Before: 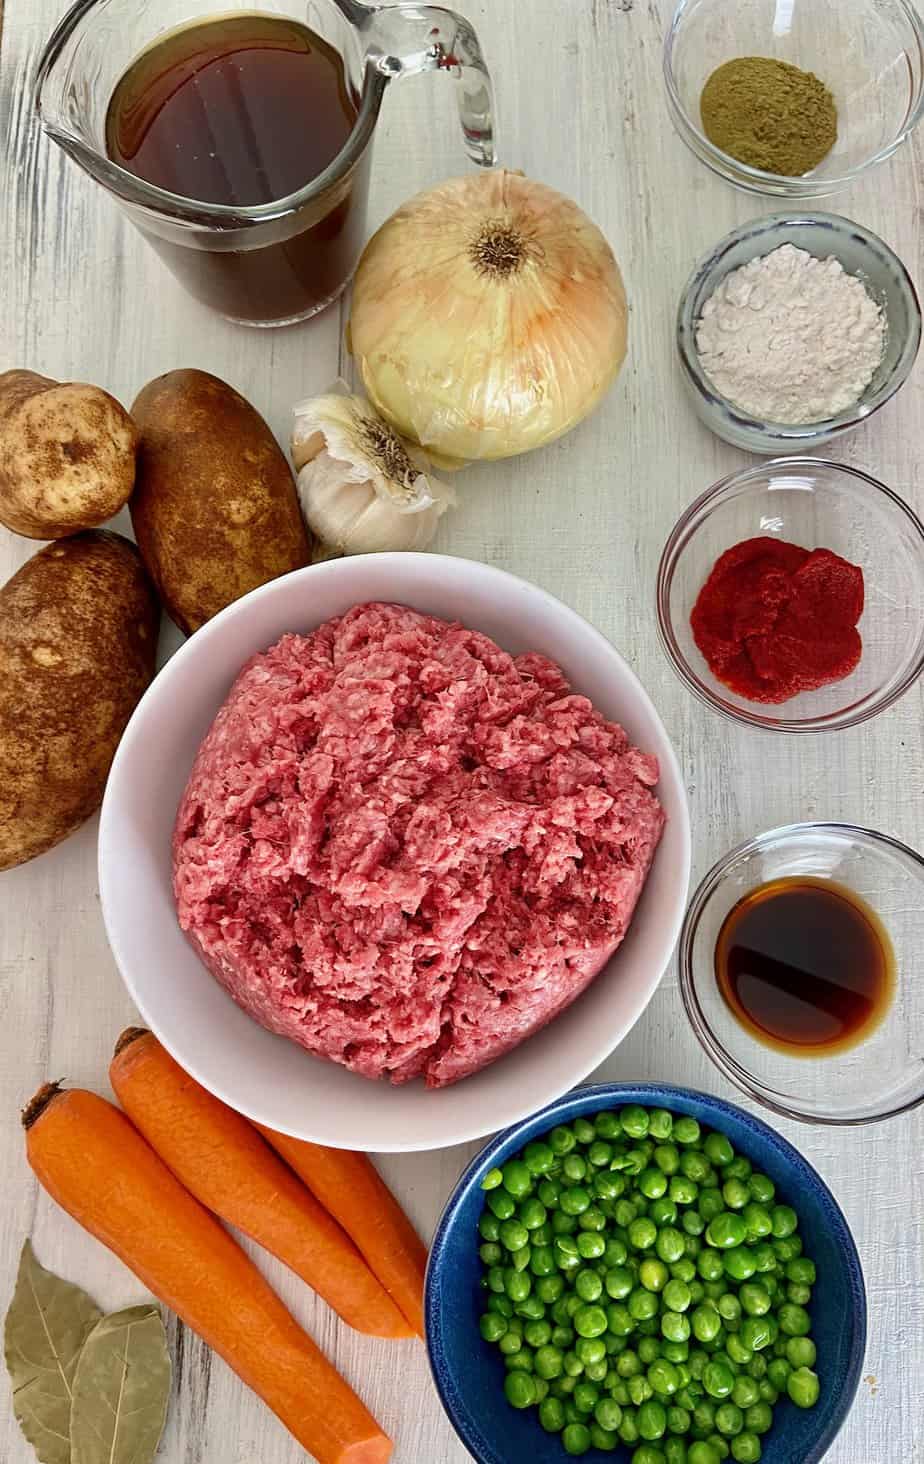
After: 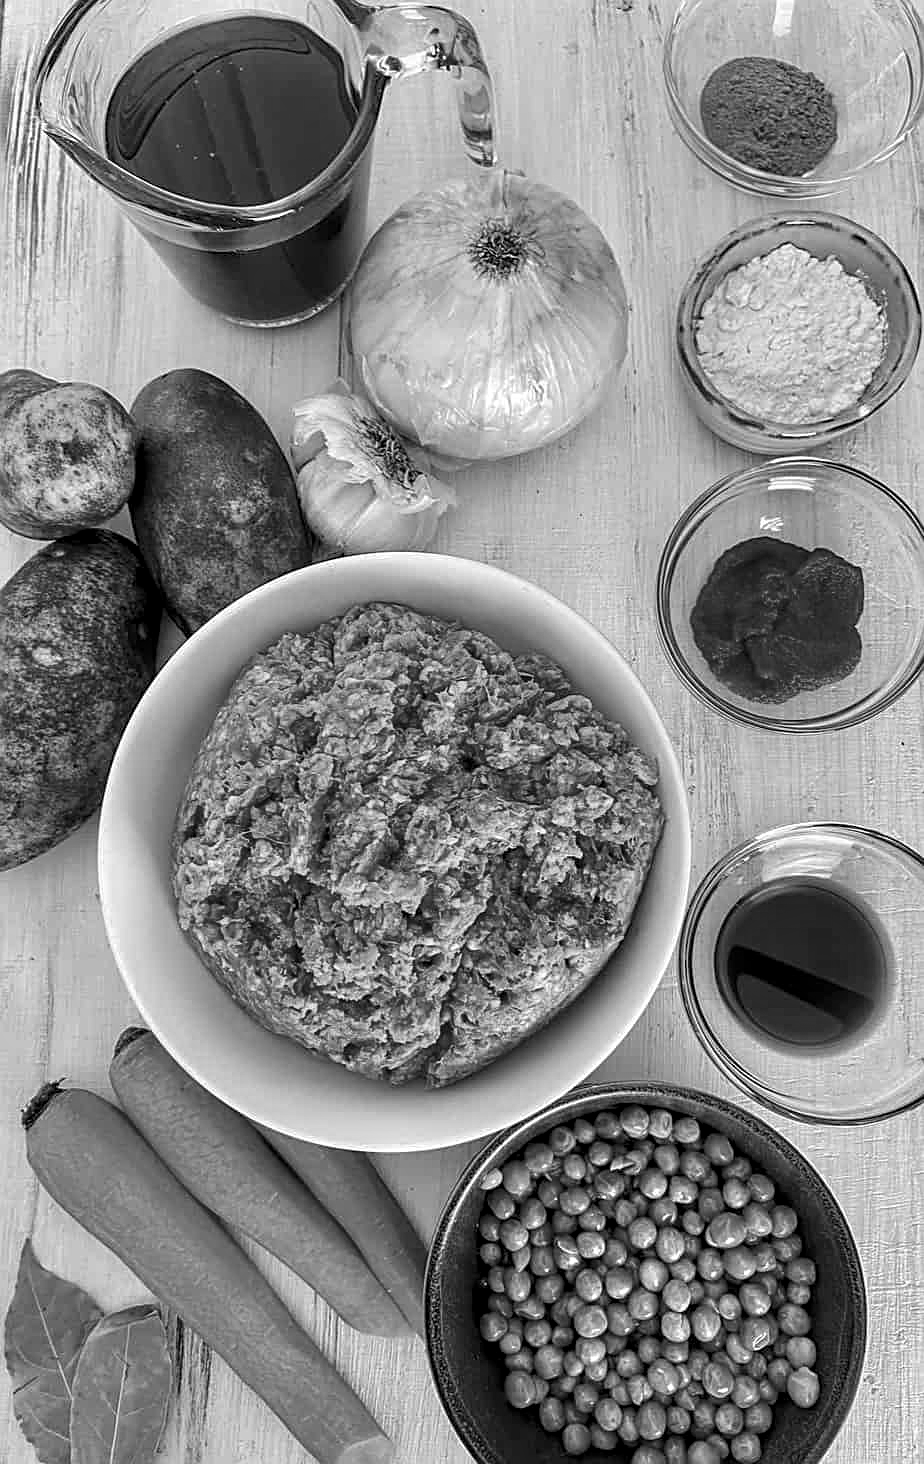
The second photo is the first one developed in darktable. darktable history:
local contrast: detail 130%
sharpen: on, module defaults
monochrome: a 1.94, b -0.638
